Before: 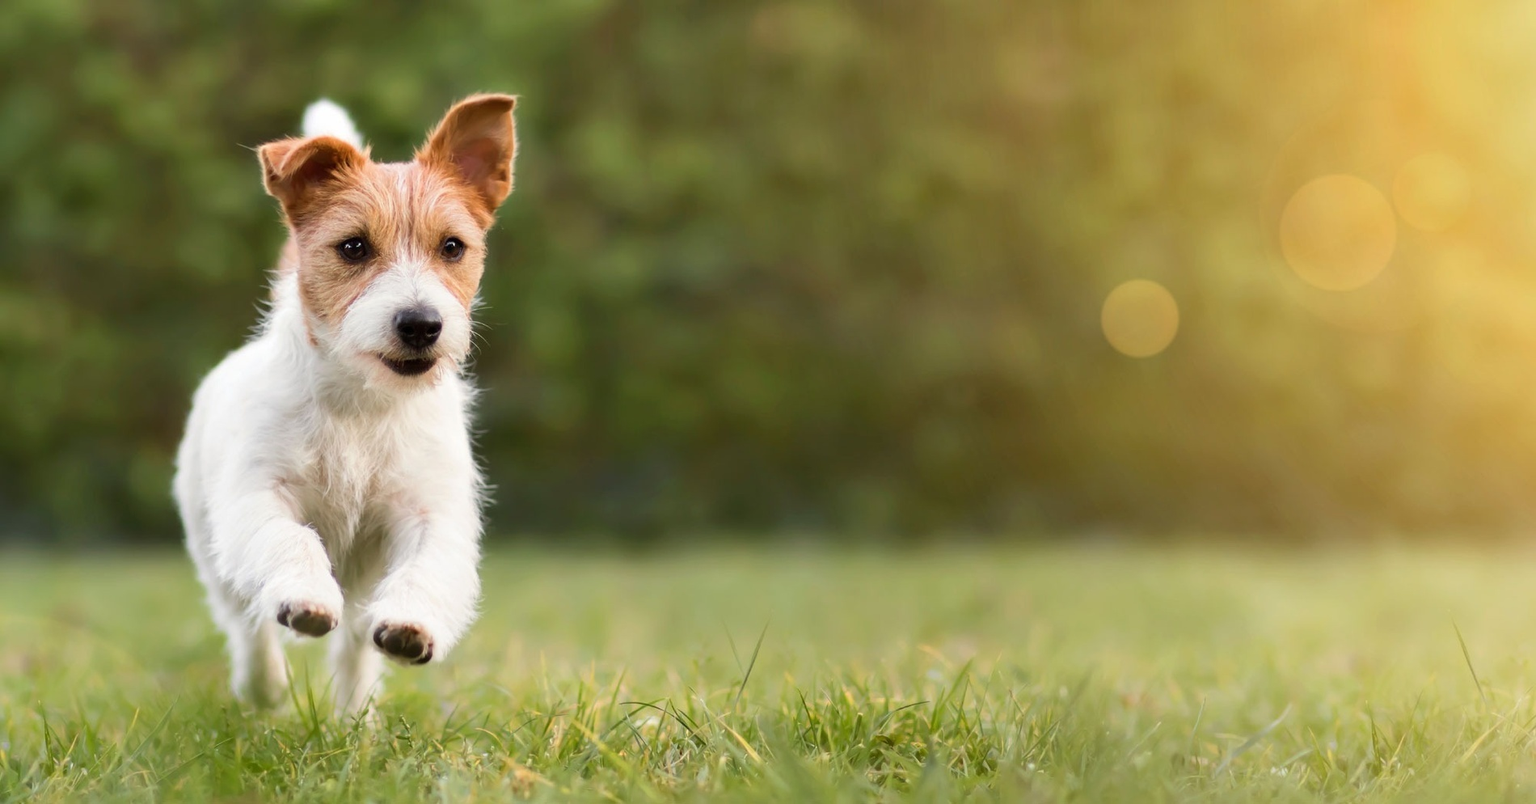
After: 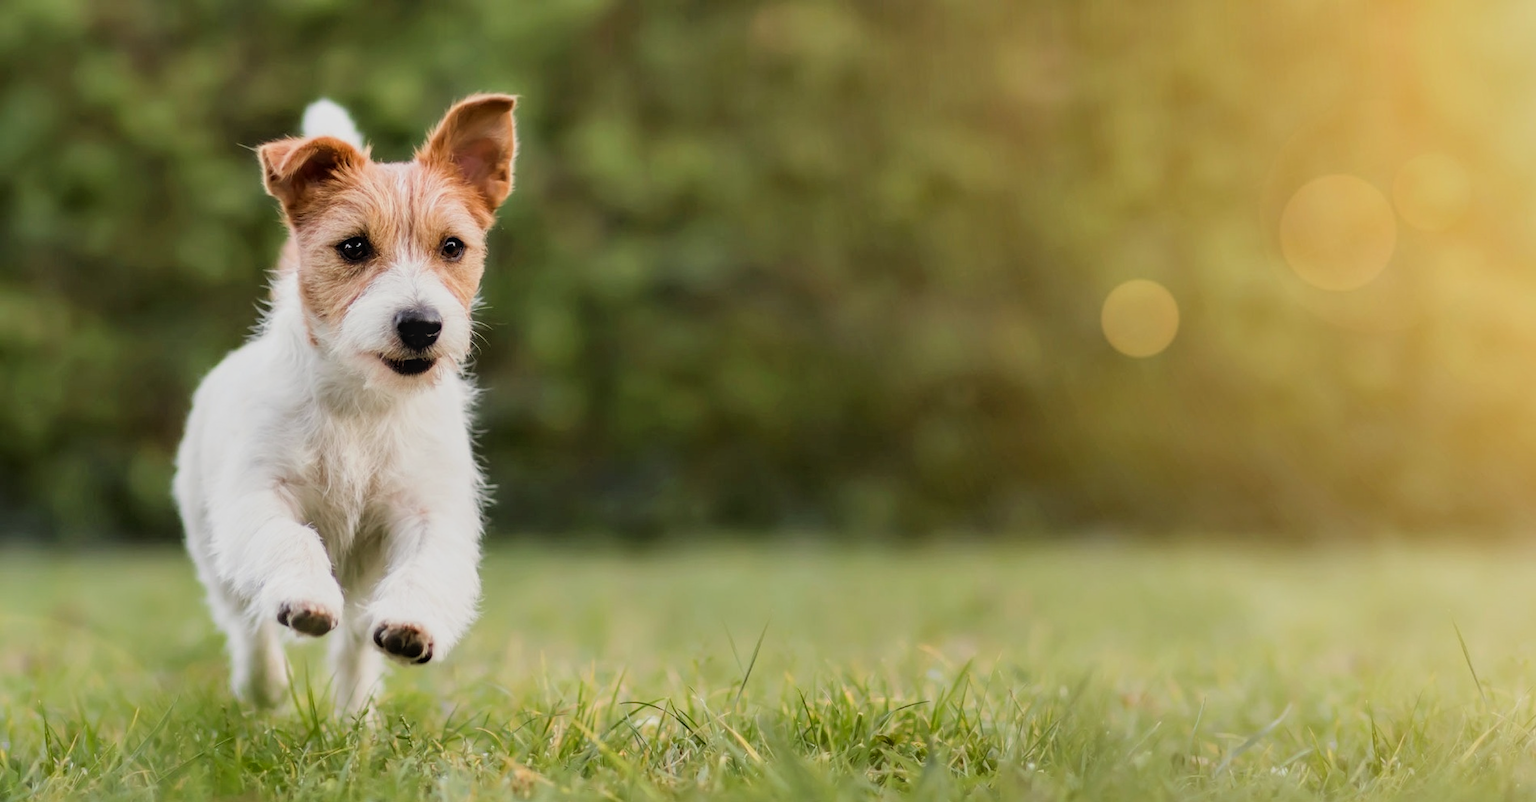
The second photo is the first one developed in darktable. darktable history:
filmic rgb: black relative exposure -7.93 EV, white relative exposure 4.19 EV, threshold 3 EV, hardness 4.06, latitude 51.86%, contrast 1.007, shadows ↔ highlights balance 5.34%, enable highlight reconstruction true
crop: bottom 0.06%
local contrast: on, module defaults
